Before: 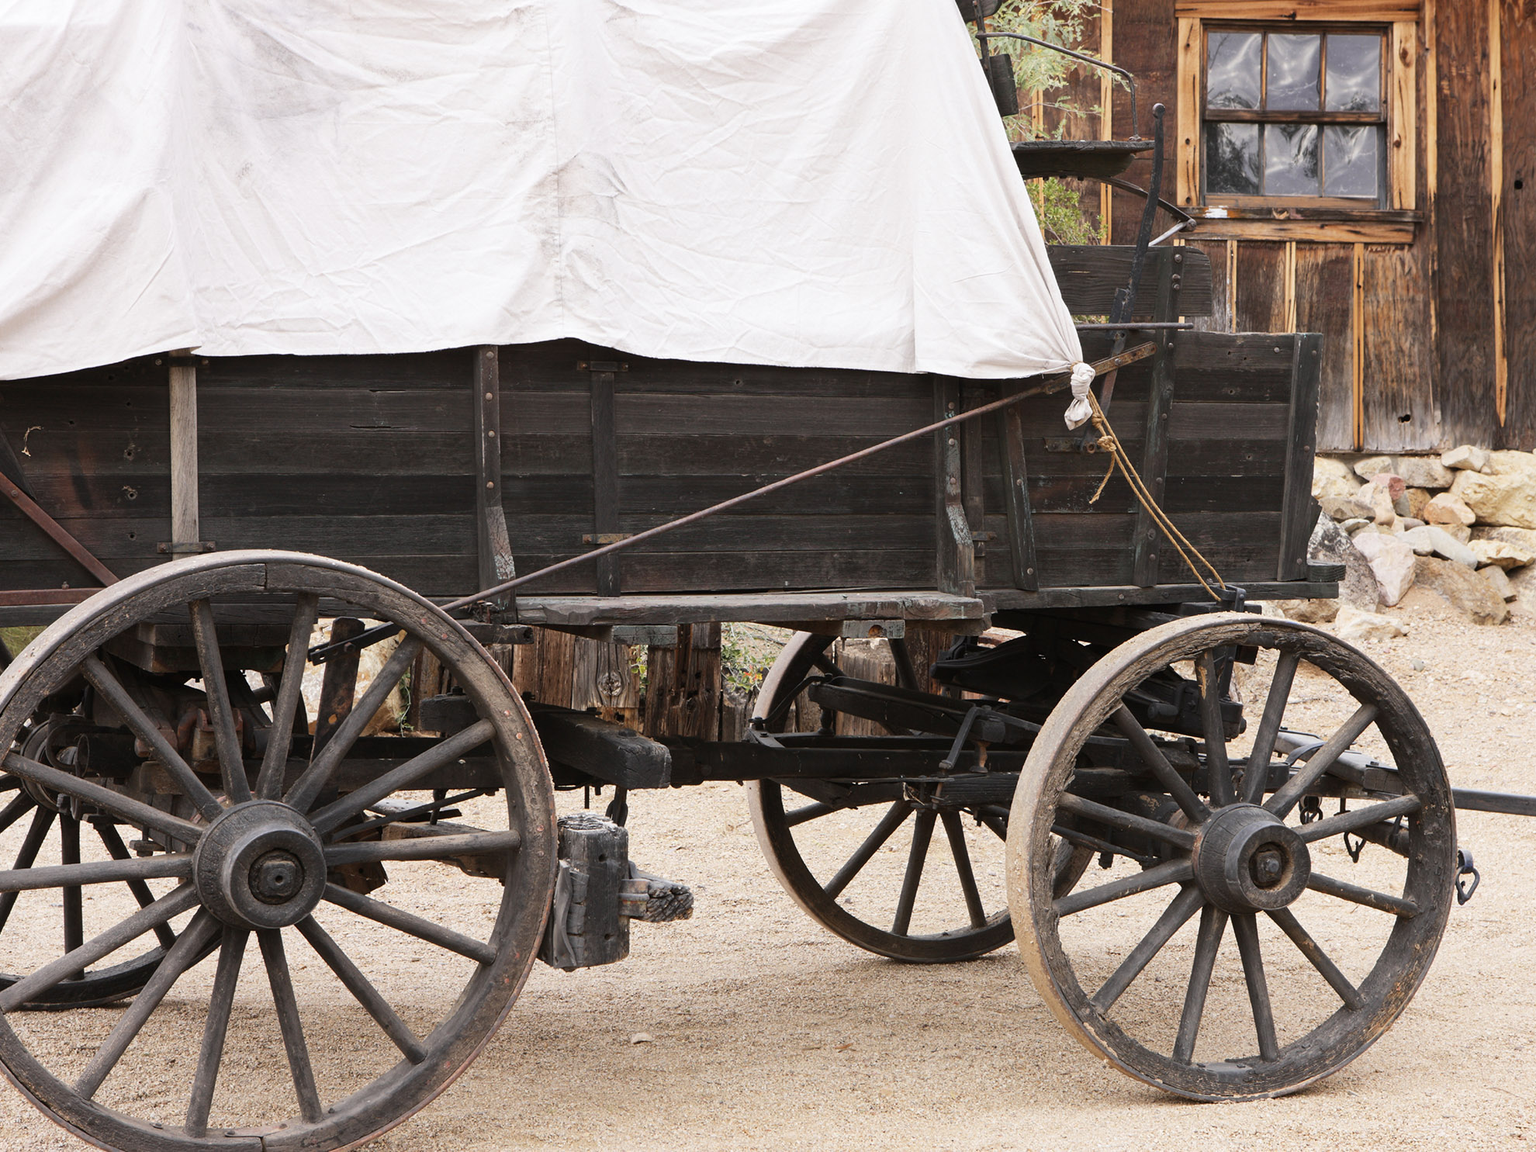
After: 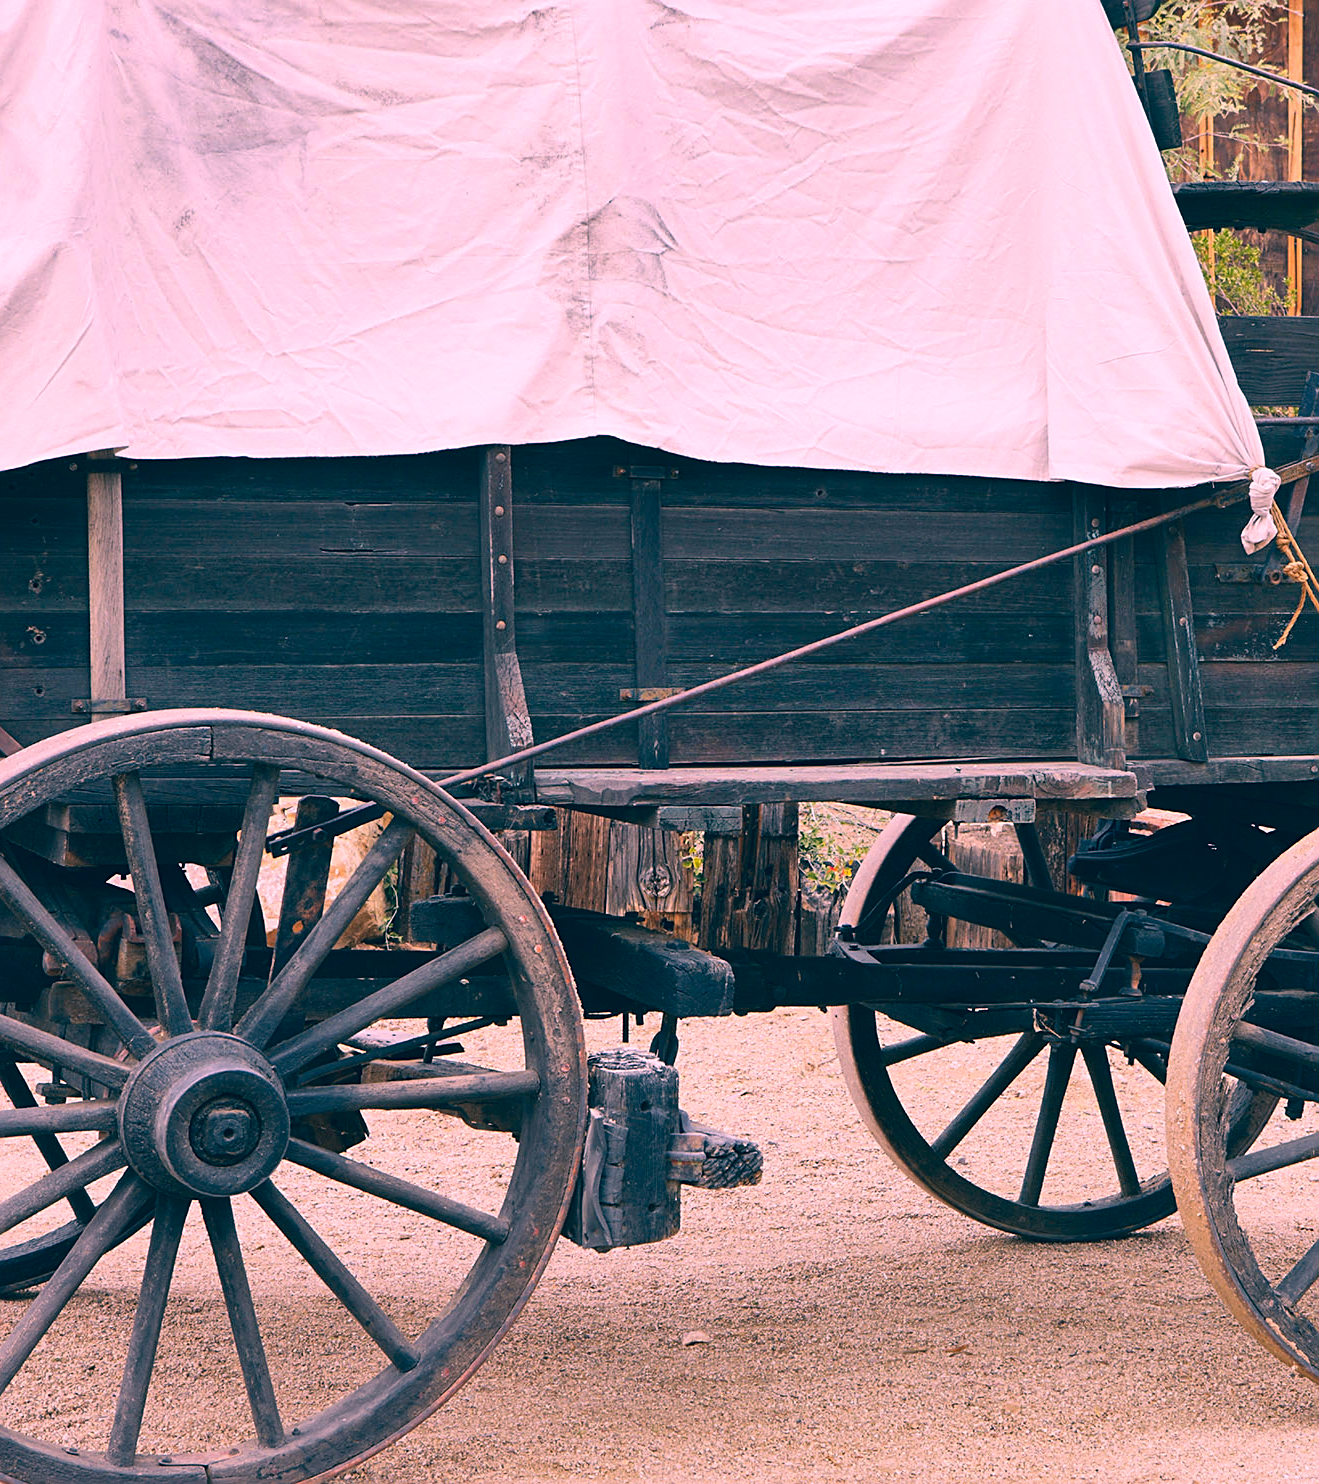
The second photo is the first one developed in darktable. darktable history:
sharpen: on, module defaults
color correction: highlights a* 17.03, highlights b* 0.205, shadows a* -15.38, shadows b* -14.56, saturation 1.5
shadows and highlights: soften with gaussian
crop and rotate: left 6.617%, right 26.717%
